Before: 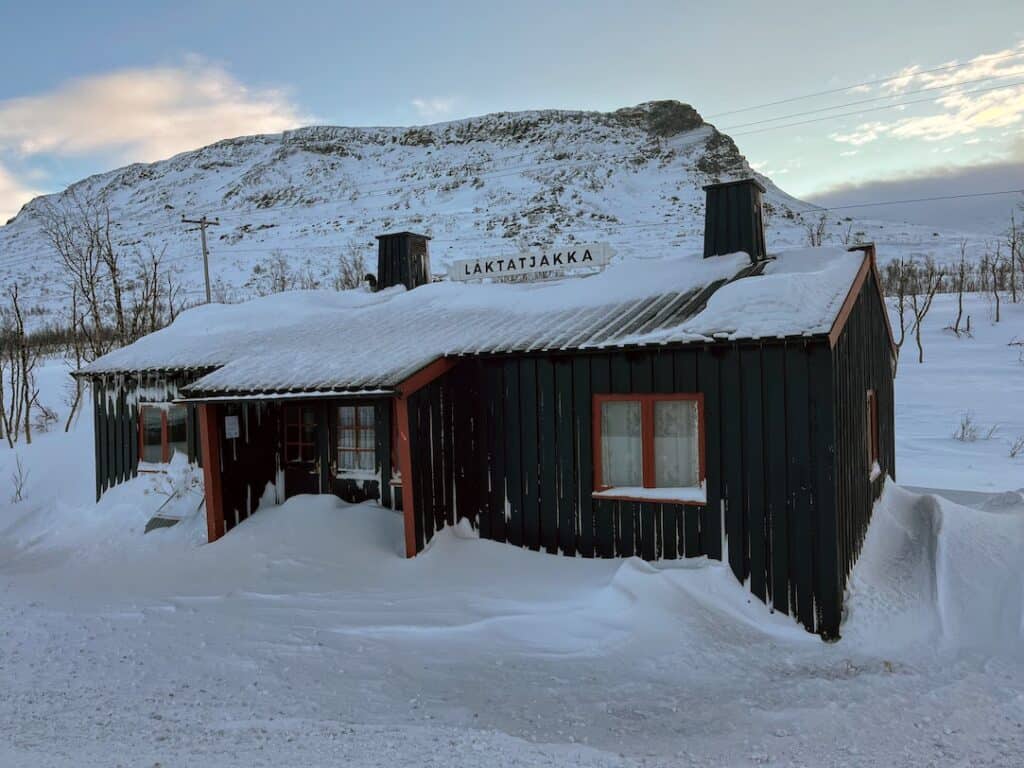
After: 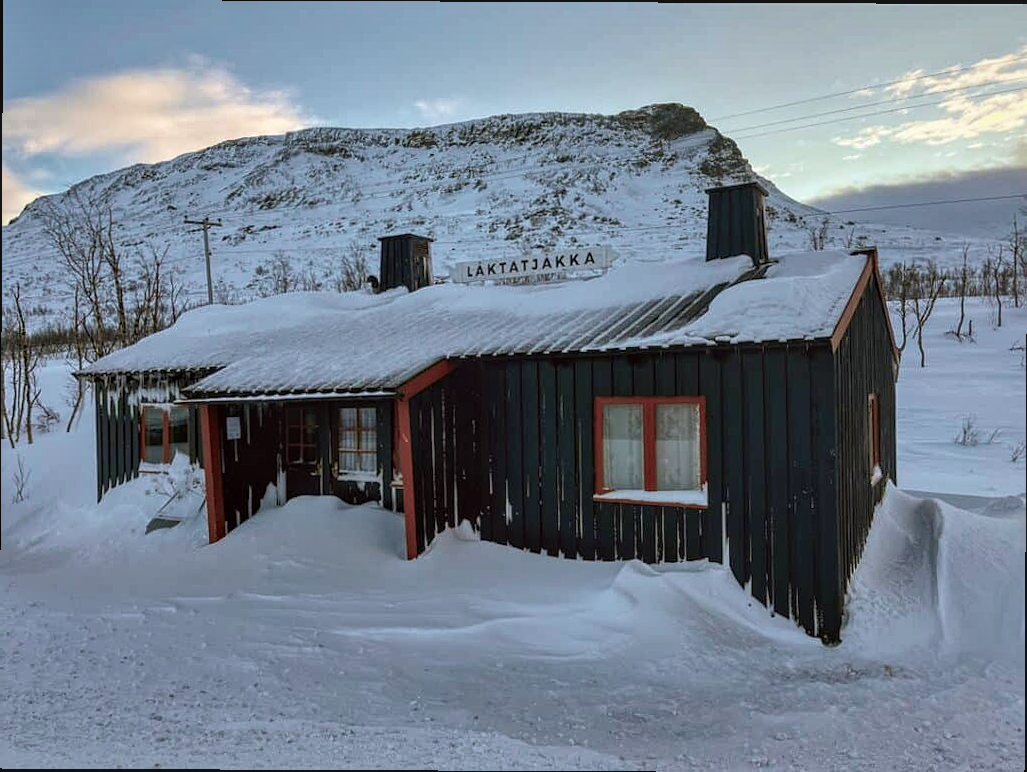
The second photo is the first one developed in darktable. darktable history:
shadows and highlights: shadows 39.91, highlights -54.36, low approximation 0.01, soften with gaussian
crop and rotate: angle -0.263°
tone curve: curves: ch0 [(0, 0.024) (0.119, 0.146) (0.474, 0.464) (0.718, 0.721) (0.817, 0.839) (1, 0.998)]; ch1 [(0, 0) (0.377, 0.416) (0.439, 0.451) (0.477, 0.477) (0.501, 0.503) (0.538, 0.544) (0.58, 0.602) (0.664, 0.676) (0.783, 0.804) (1, 1)]; ch2 [(0, 0) (0.38, 0.405) (0.463, 0.456) (0.498, 0.497) (0.524, 0.535) (0.578, 0.576) (0.648, 0.665) (1, 1)], color space Lab, independent channels, preserve colors none
local contrast: on, module defaults
sharpen: radius 1.306, amount 0.294, threshold 0.073
